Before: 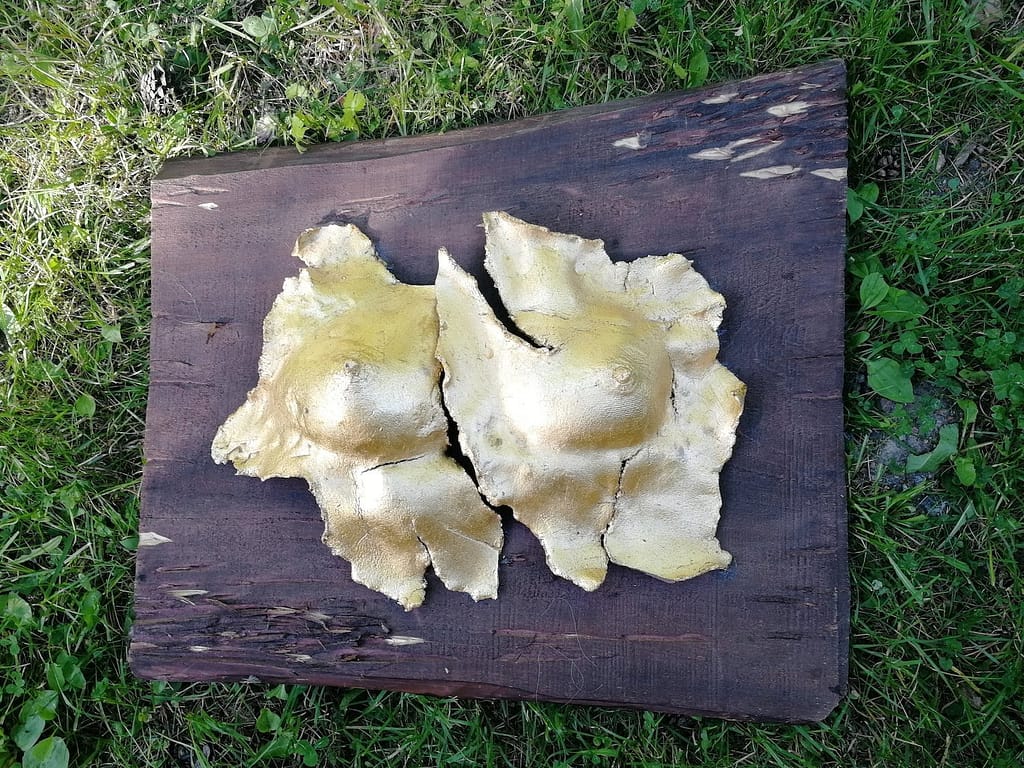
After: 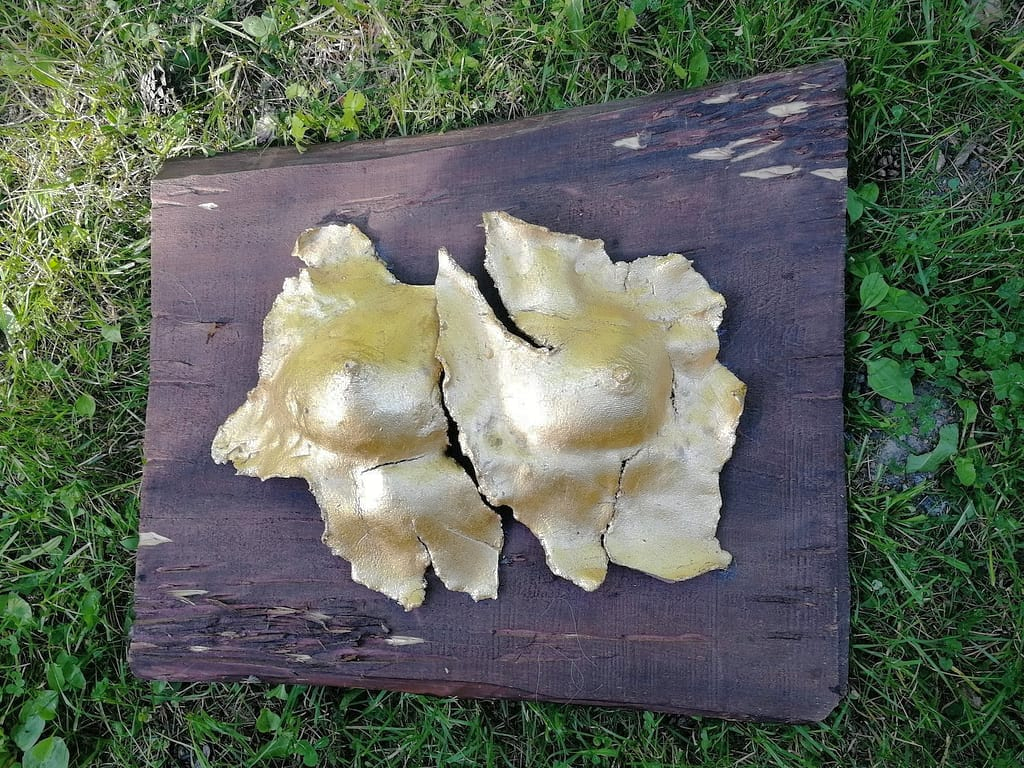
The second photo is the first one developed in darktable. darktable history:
shadows and highlights: shadows 39.55, highlights -59.94
